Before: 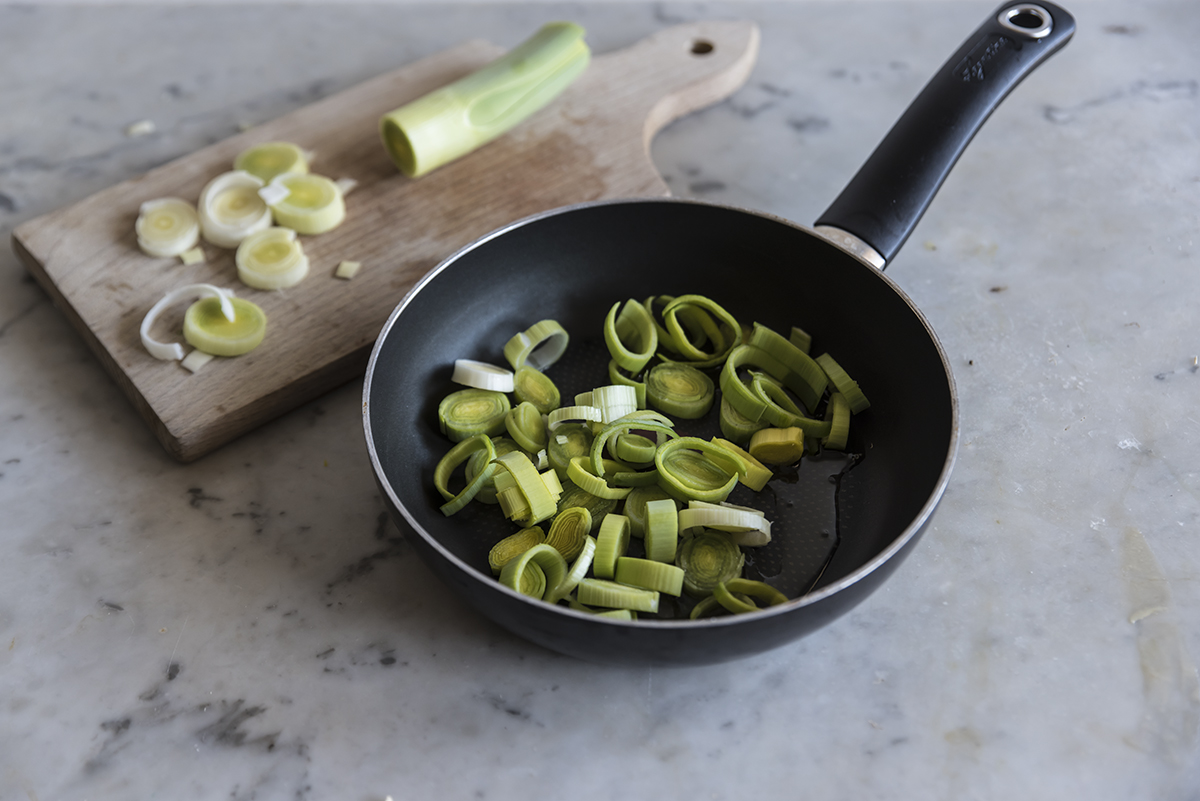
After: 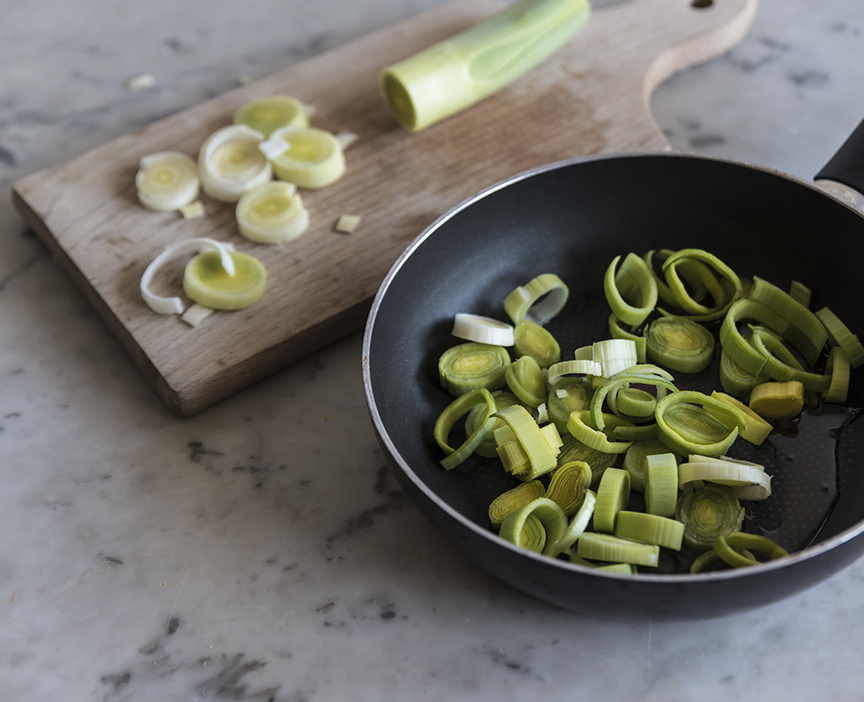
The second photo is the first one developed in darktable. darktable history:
crop: top 5.803%, right 27.864%, bottom 5.804%
bloom: size 9%, threshold 100%, strength 7%
